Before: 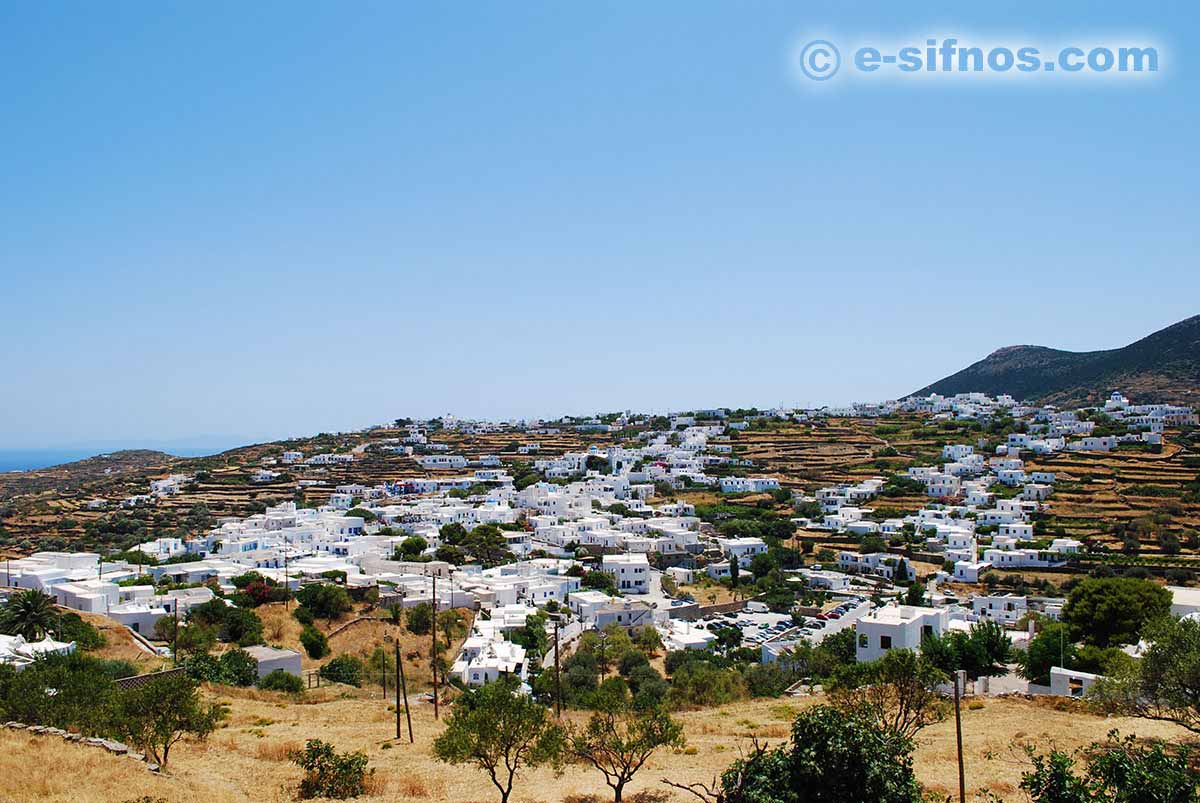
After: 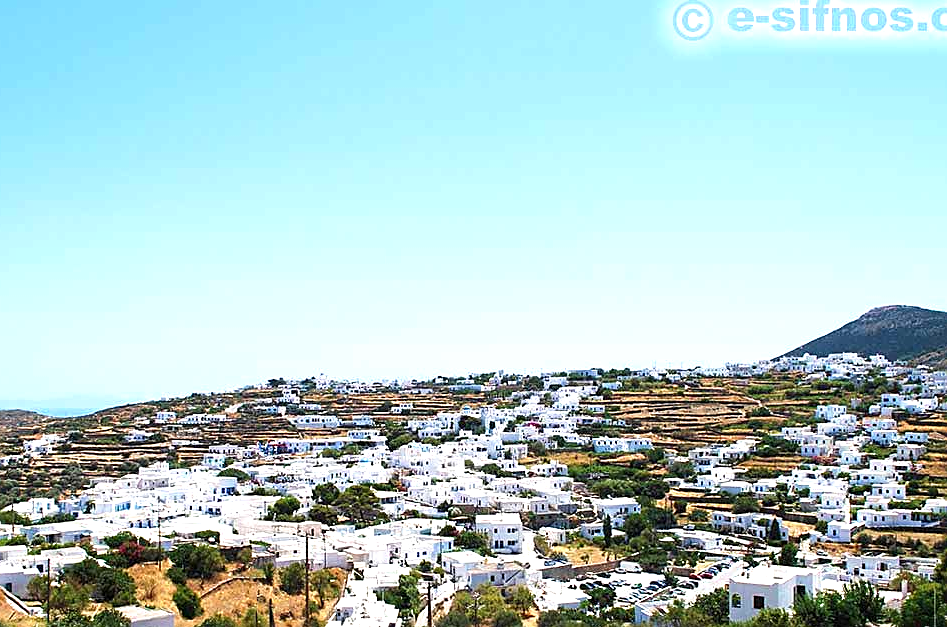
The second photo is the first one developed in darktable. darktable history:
sharpen: on, module defaults
crop and rotate: left 10.617%, top 5.031%, right 10.42%, bottom 16.817%
exposure: black level correction 0, exposure 0.897 EV, compensate highlight preservation false
